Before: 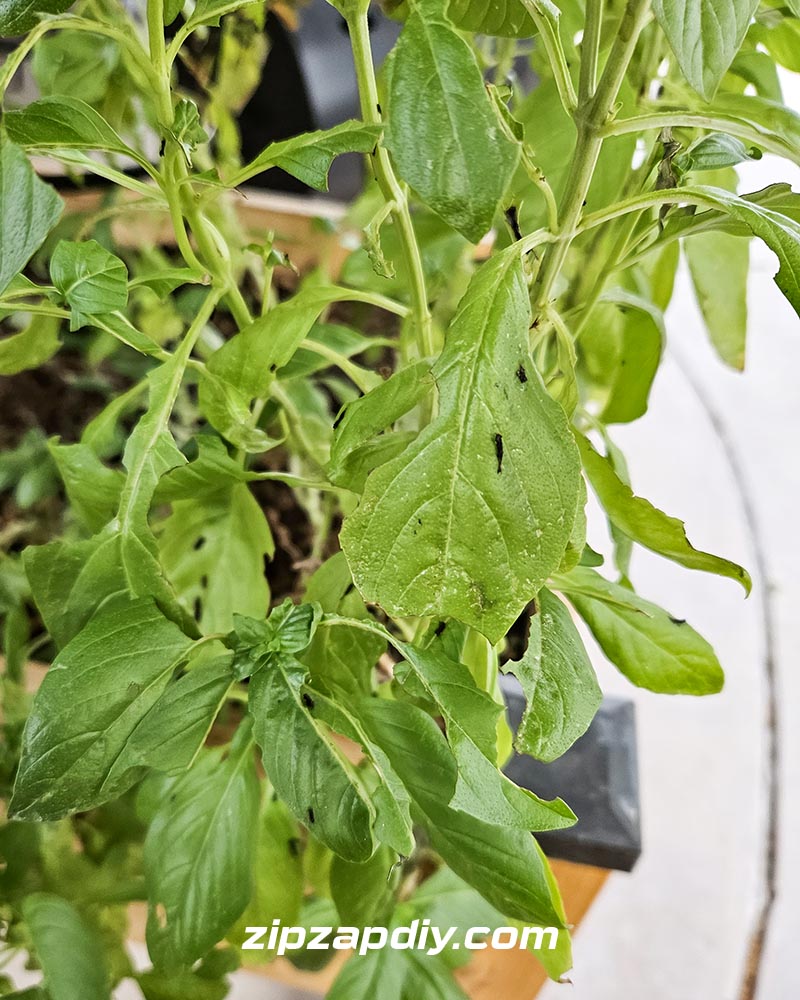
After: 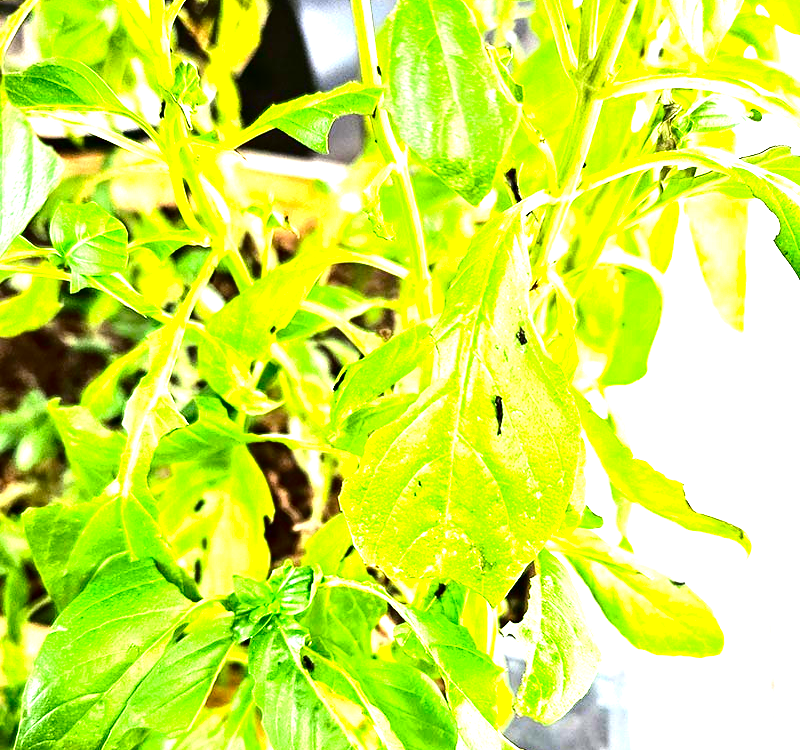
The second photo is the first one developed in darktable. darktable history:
exposure: exposure 2.207 EV, compensate highlight preservation false
vibrance: on, module defaults
color zones: curves: ch0 [(0.068, 0.464) (0.25, 0.5) (0.48, 0.508) (0.75, 0.536) (0.886, 0.476) (0.967, 0.456)]; ch1 [(0.066, 0.456) (0.25, 0.5) (0.616, 0.508) (0.746, 0.56) (0.934, 0.444)]
contrast brightness saturation: contrast 0.19, brightness -0.24, saturation 0.11
crop: top 3.857%, bottom 21.132%
